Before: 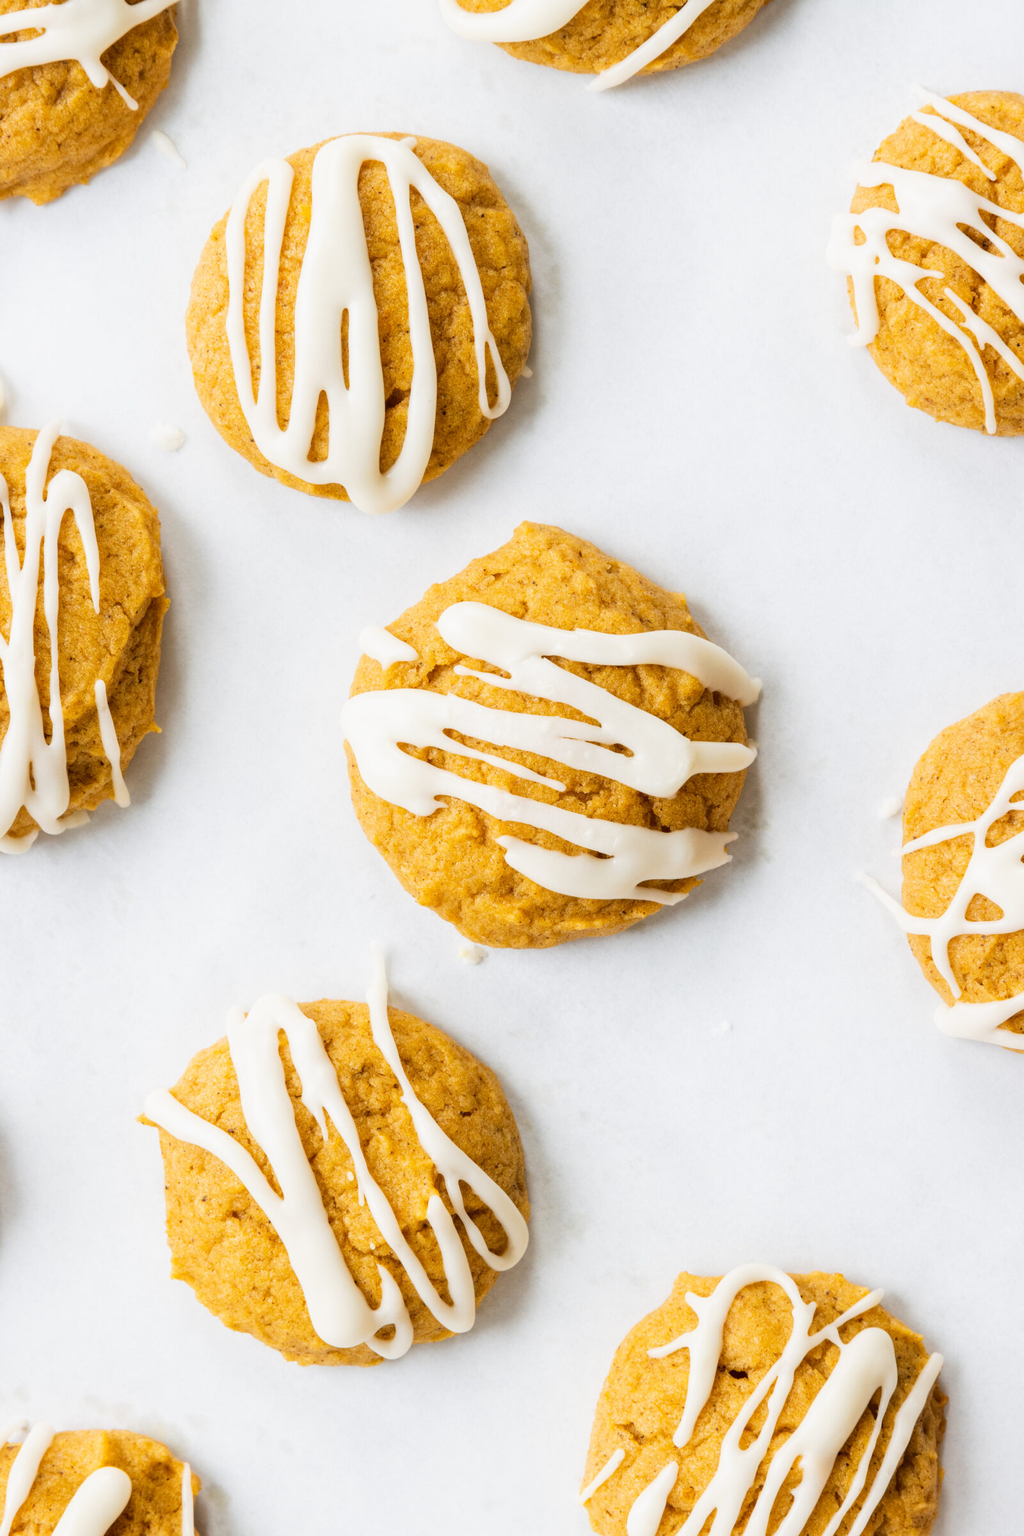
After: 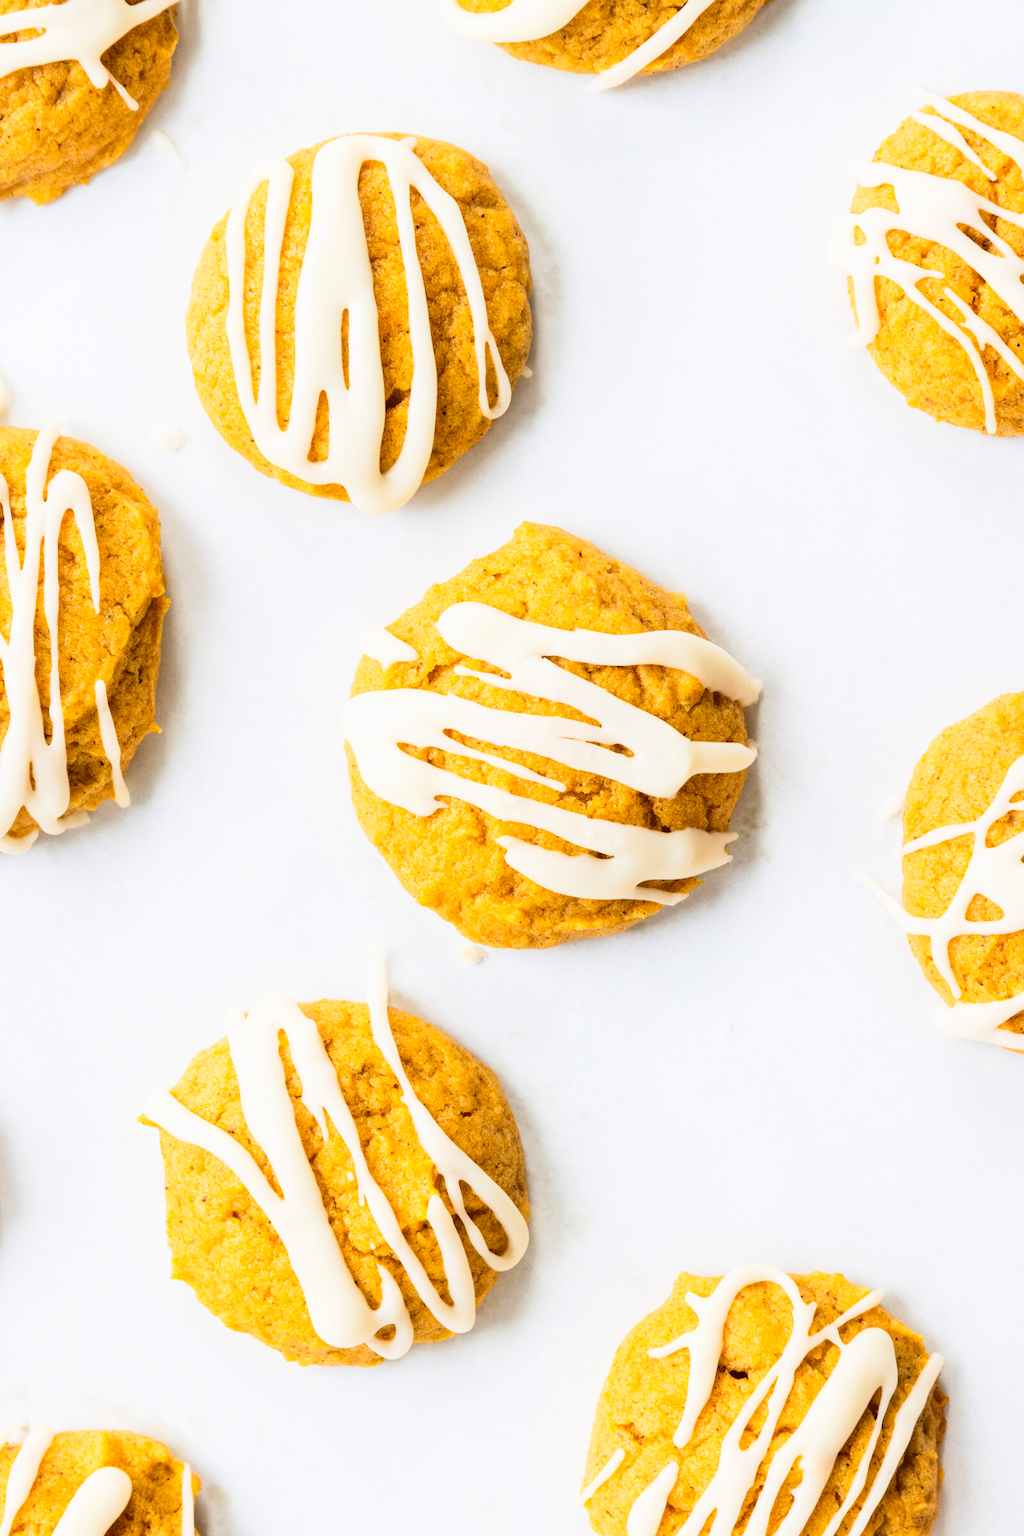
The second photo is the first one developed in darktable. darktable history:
contrast brightness saturation: contrast 0.201, brightness 0.165, saturation 0.221
